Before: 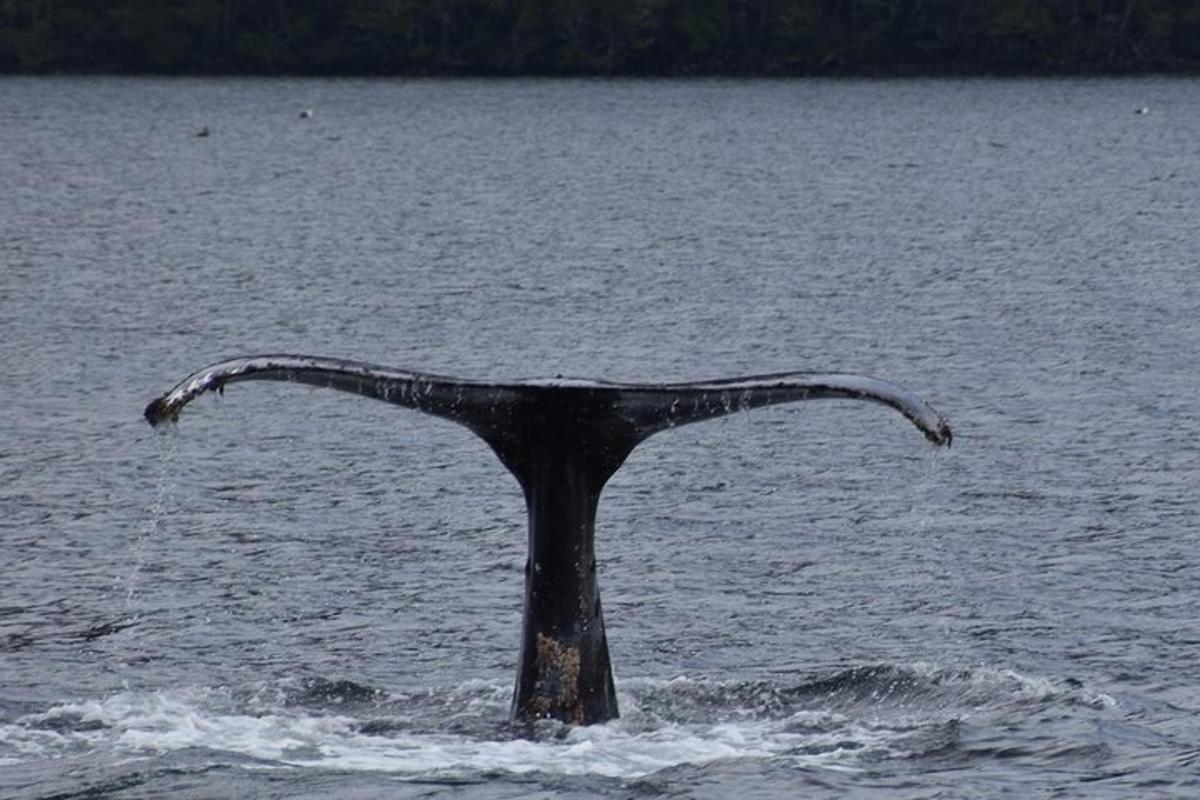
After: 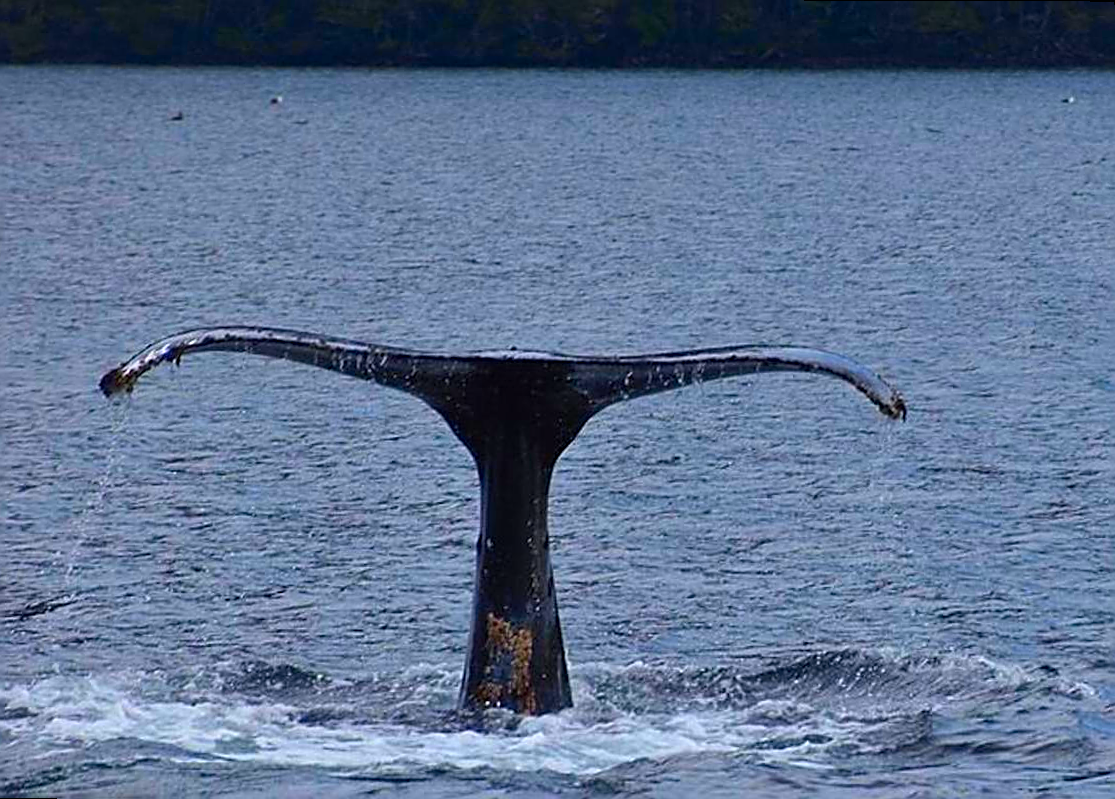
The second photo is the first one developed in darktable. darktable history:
rotate and perspective: rotation 0.215°, lens shift (vertical) -0.139, crop left 0.069, crop right 0.939, crop top 0.002, crop bottom 0.996
color correction: saturation 2.15
sharpen: amount 1
